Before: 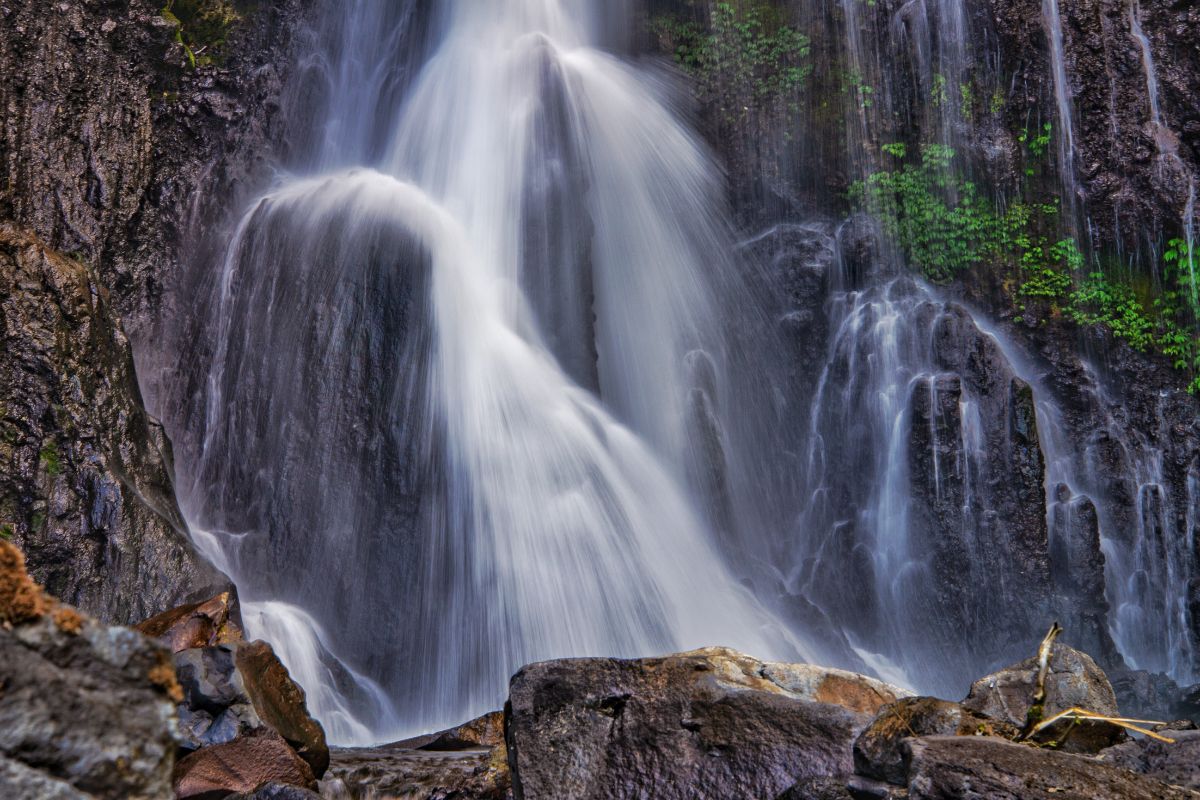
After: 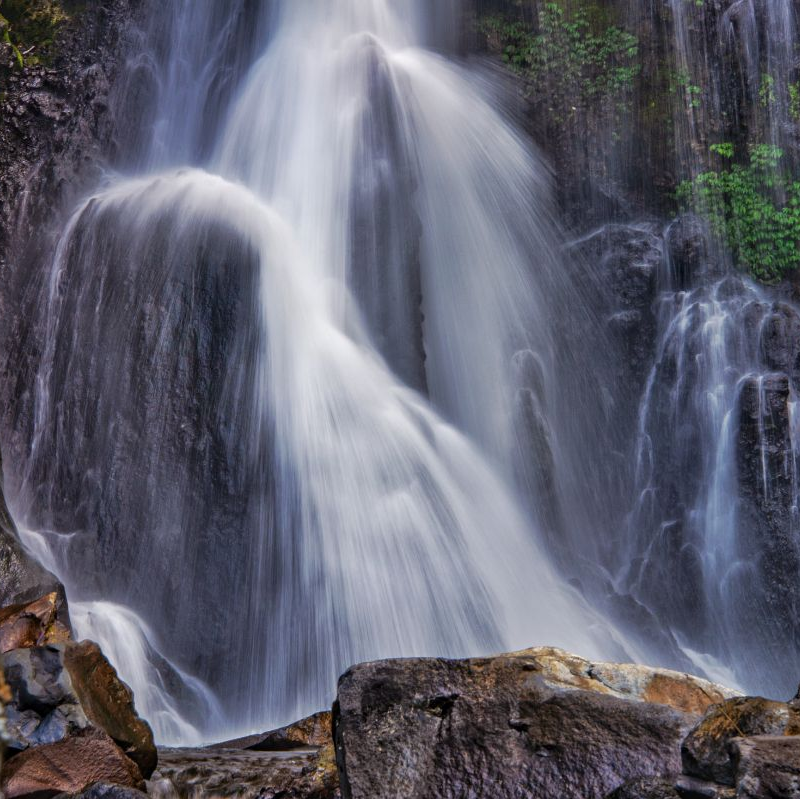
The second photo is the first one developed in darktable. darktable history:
crop and rotate: left 14.348%, right 18.93%
